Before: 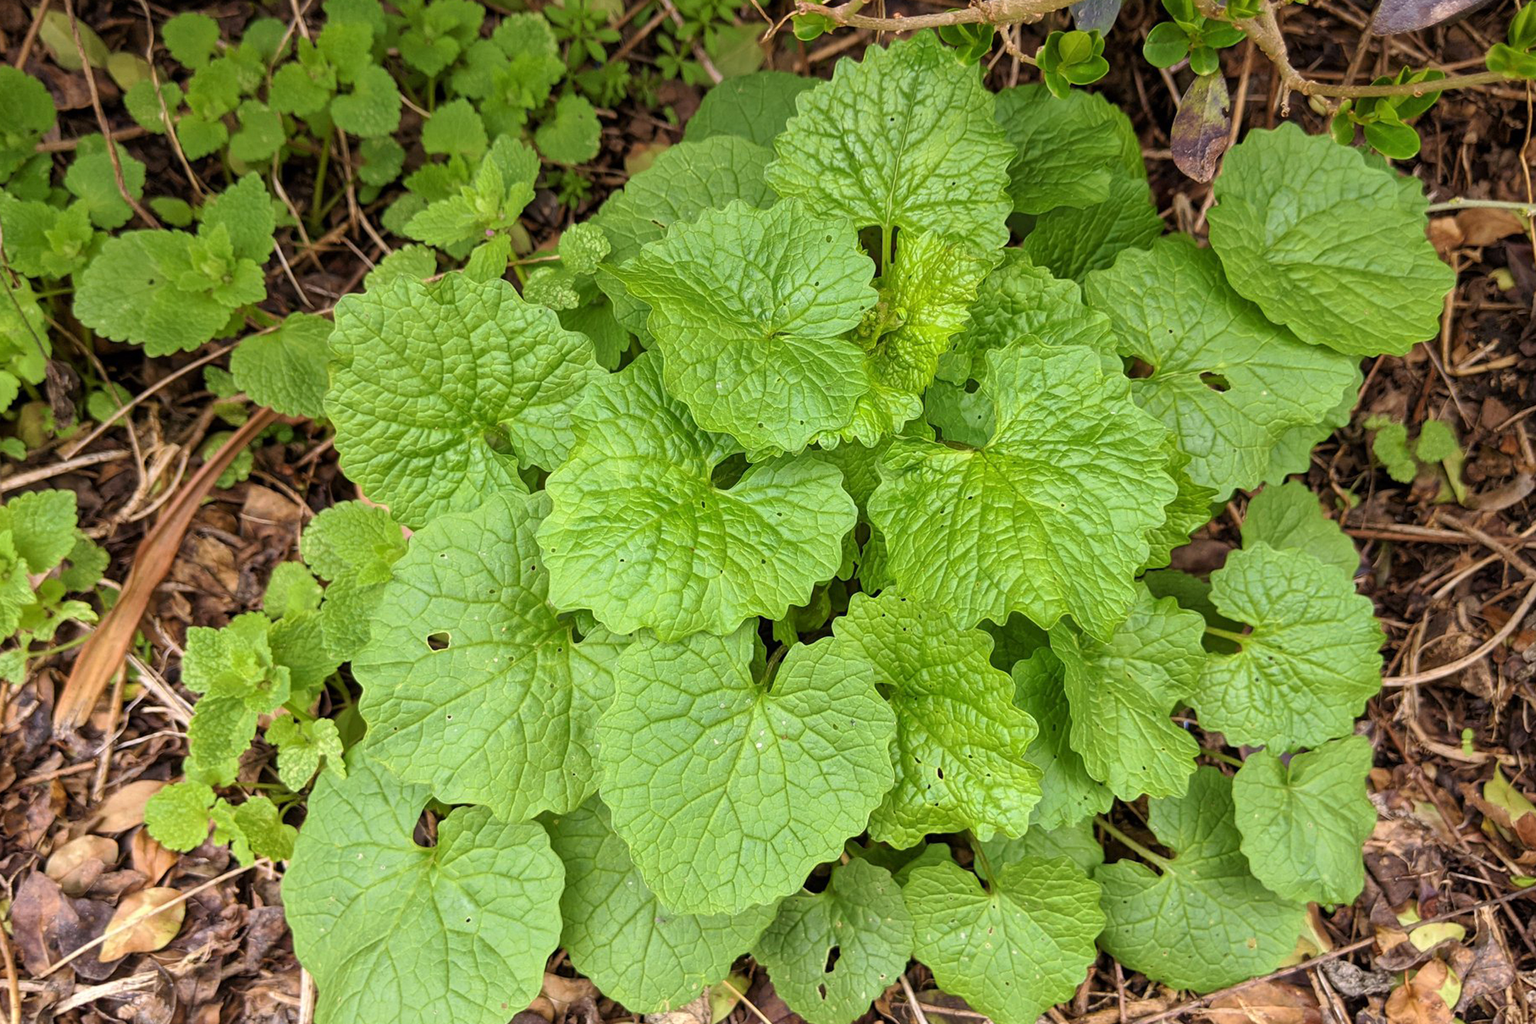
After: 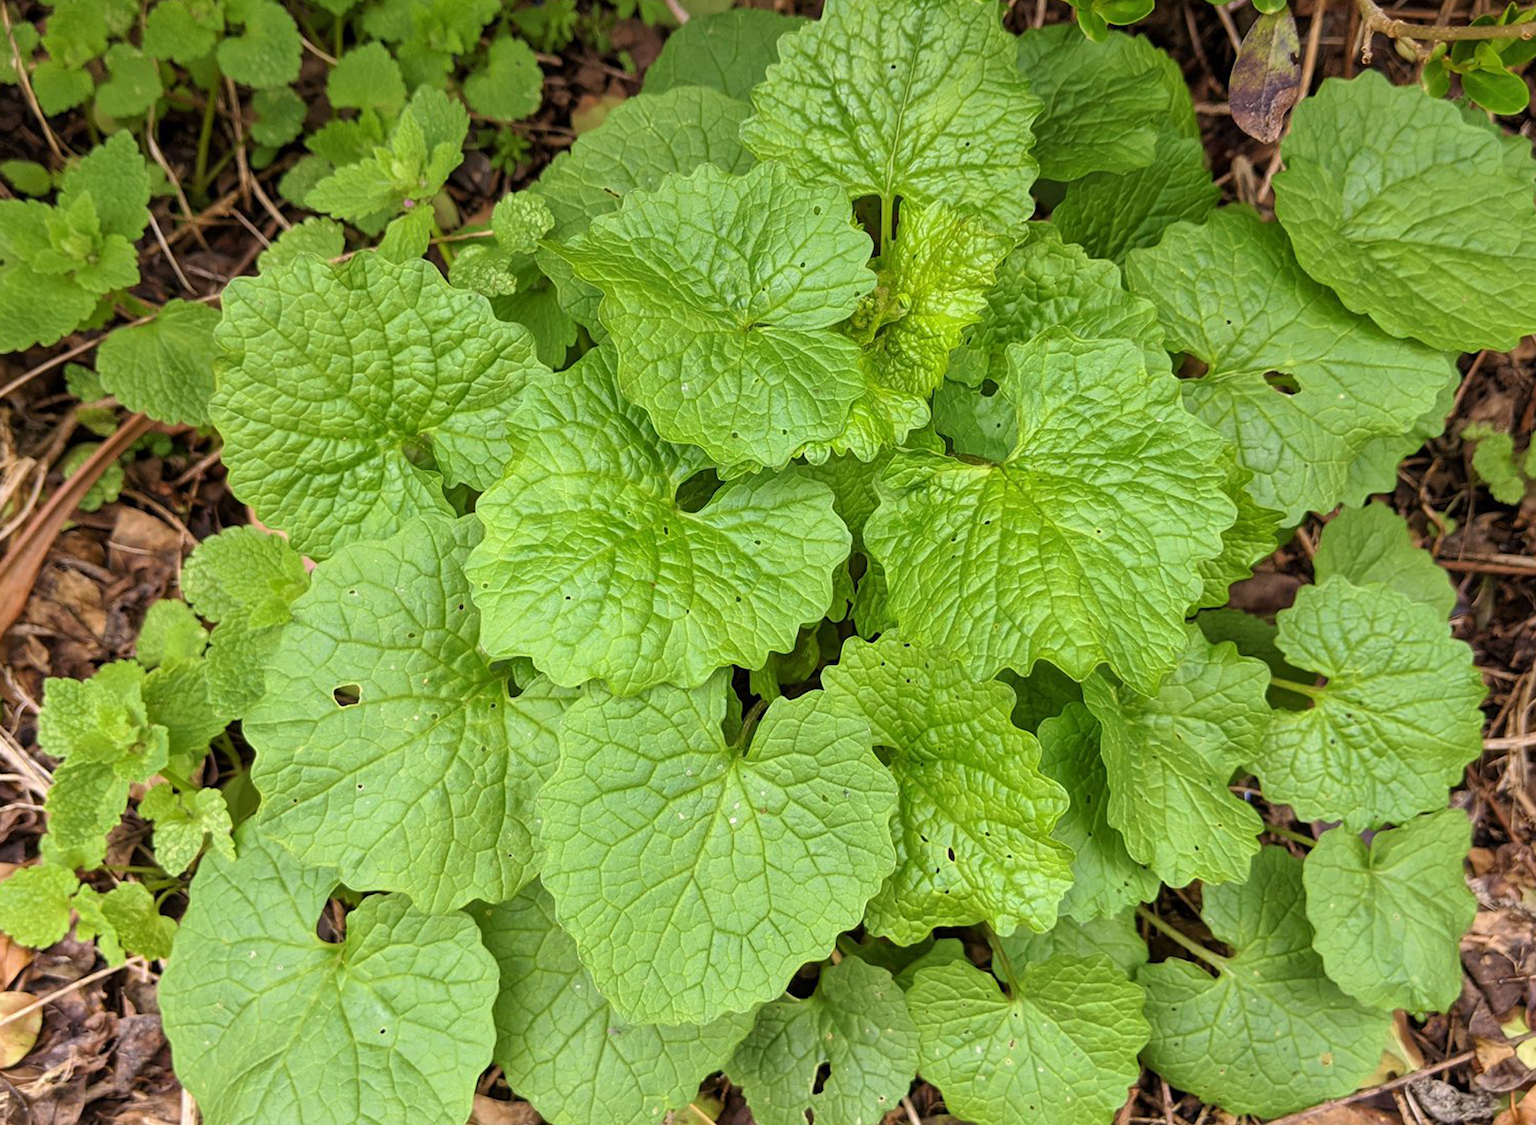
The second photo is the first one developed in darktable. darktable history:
crop: left 9.832%, top 6.308%, right 7.091%, bottom 2.414%
